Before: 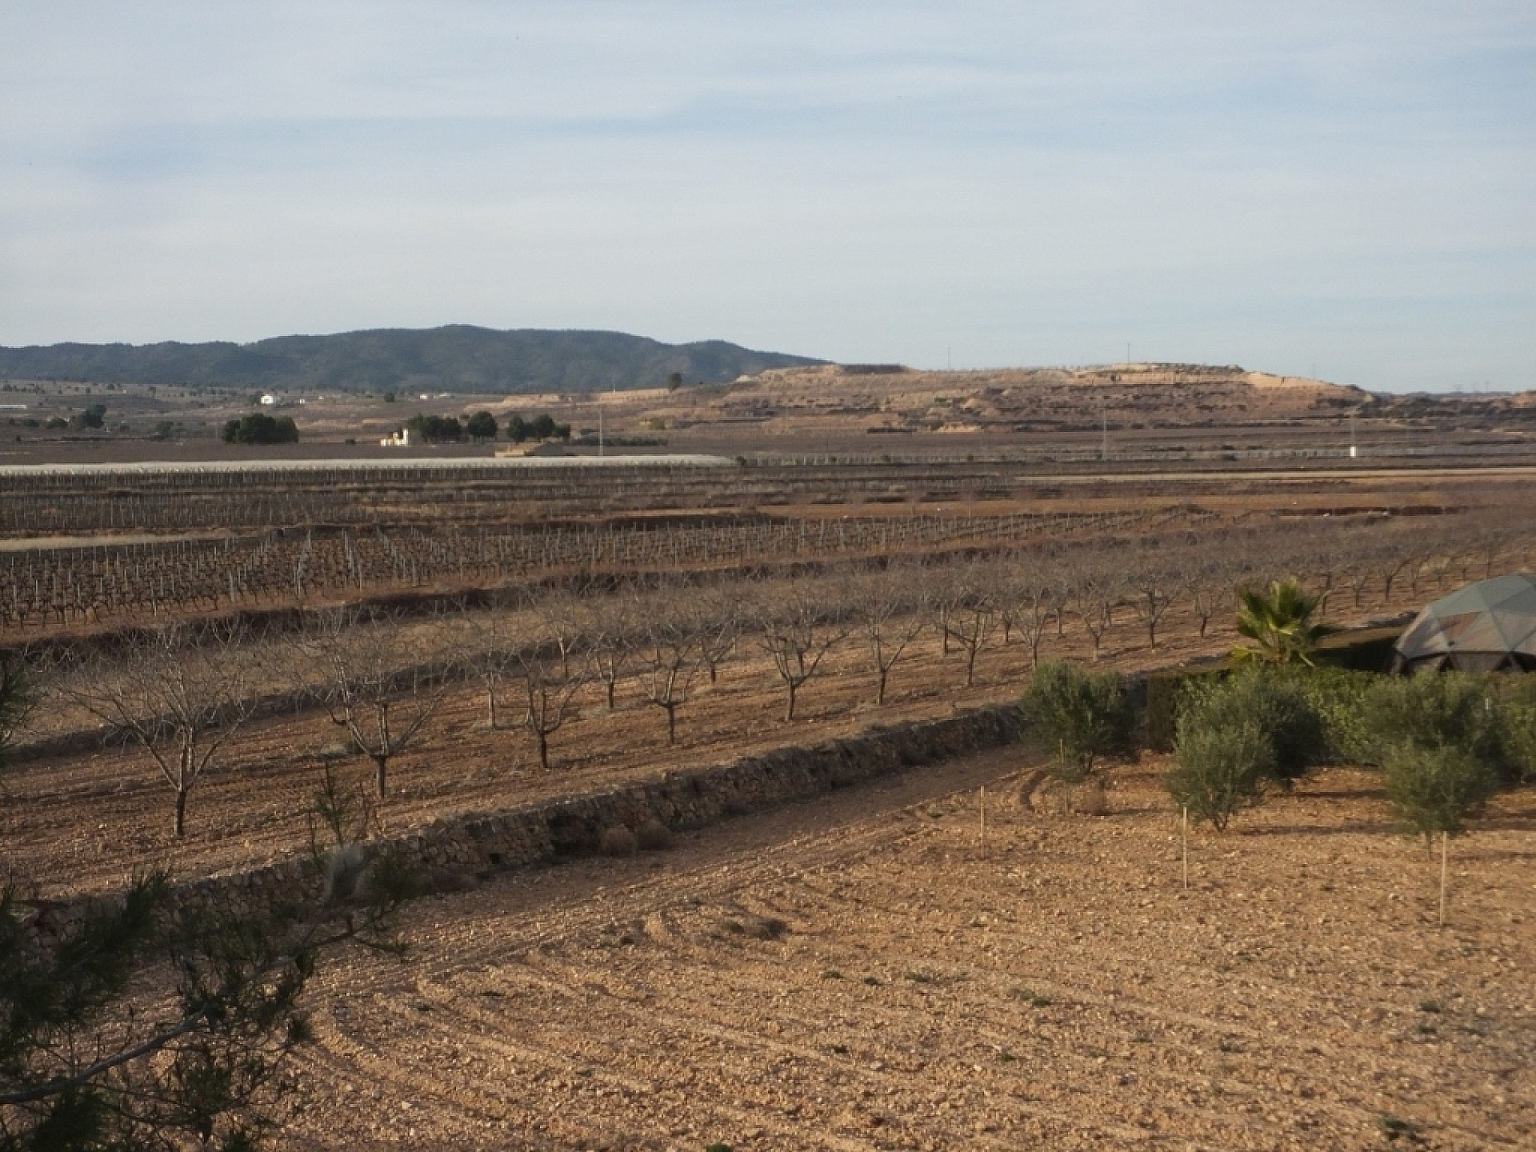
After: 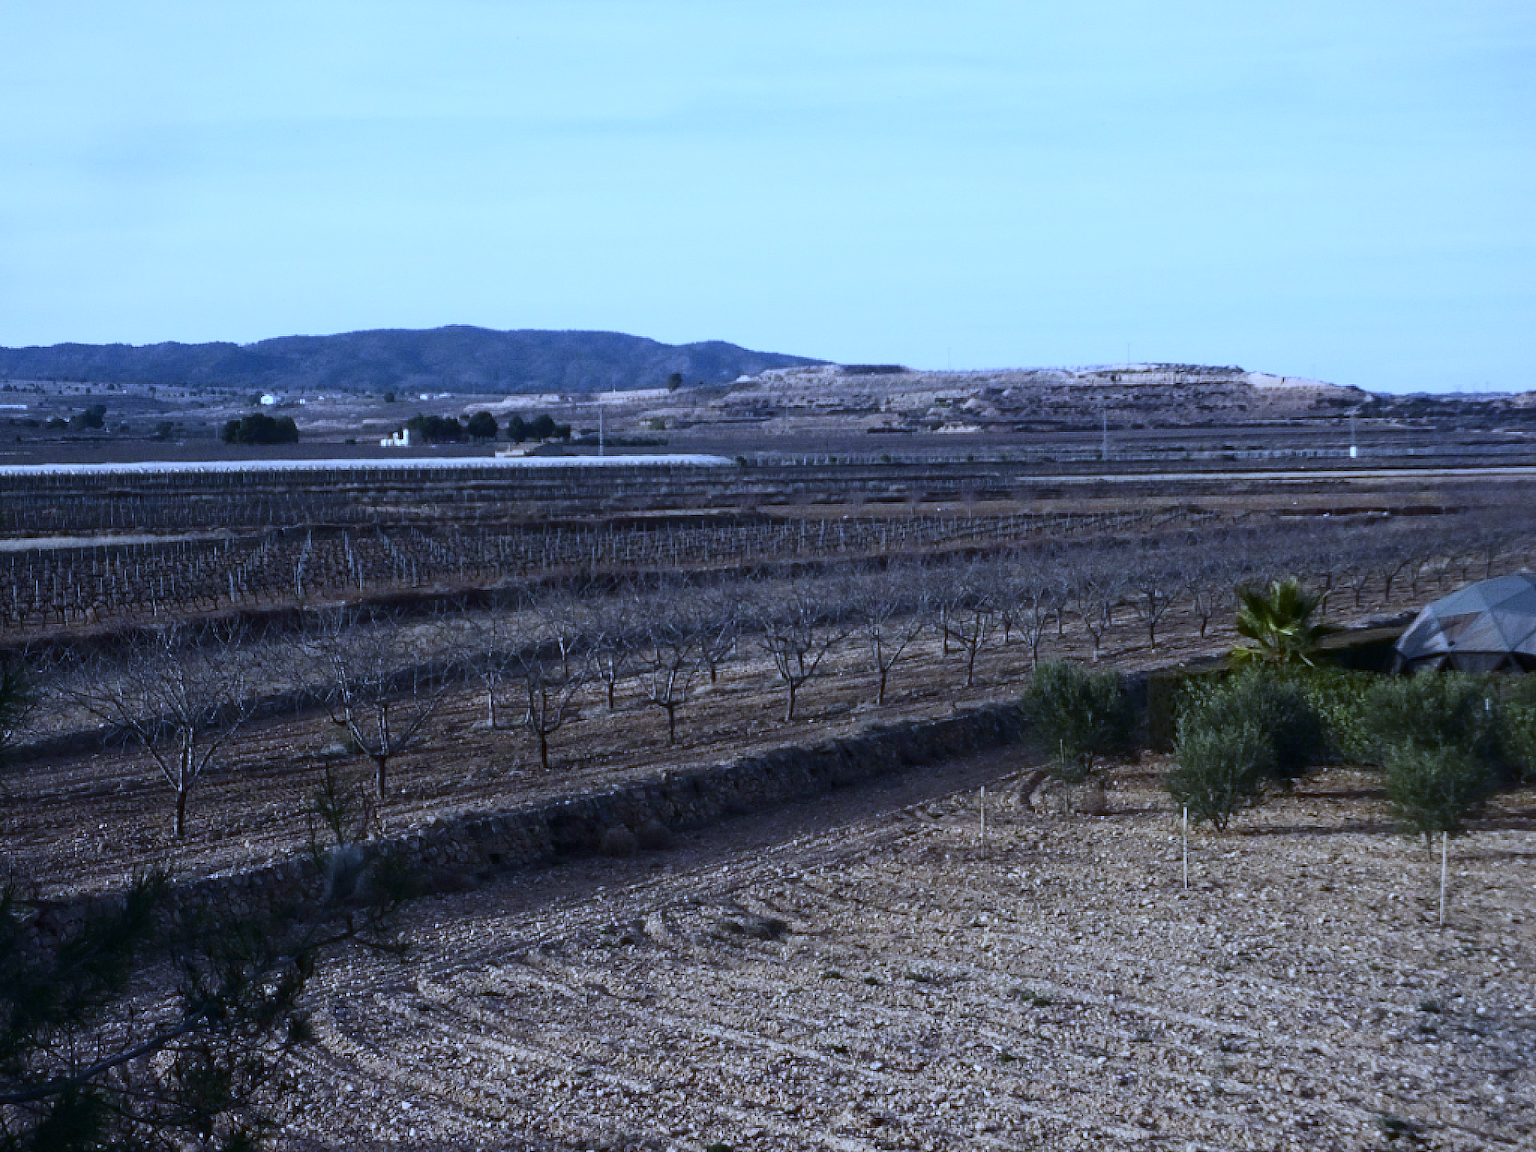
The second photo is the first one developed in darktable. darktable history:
white balance: red 0.766, blue 1.537
contrast brightness saturation: contrast 0.28
